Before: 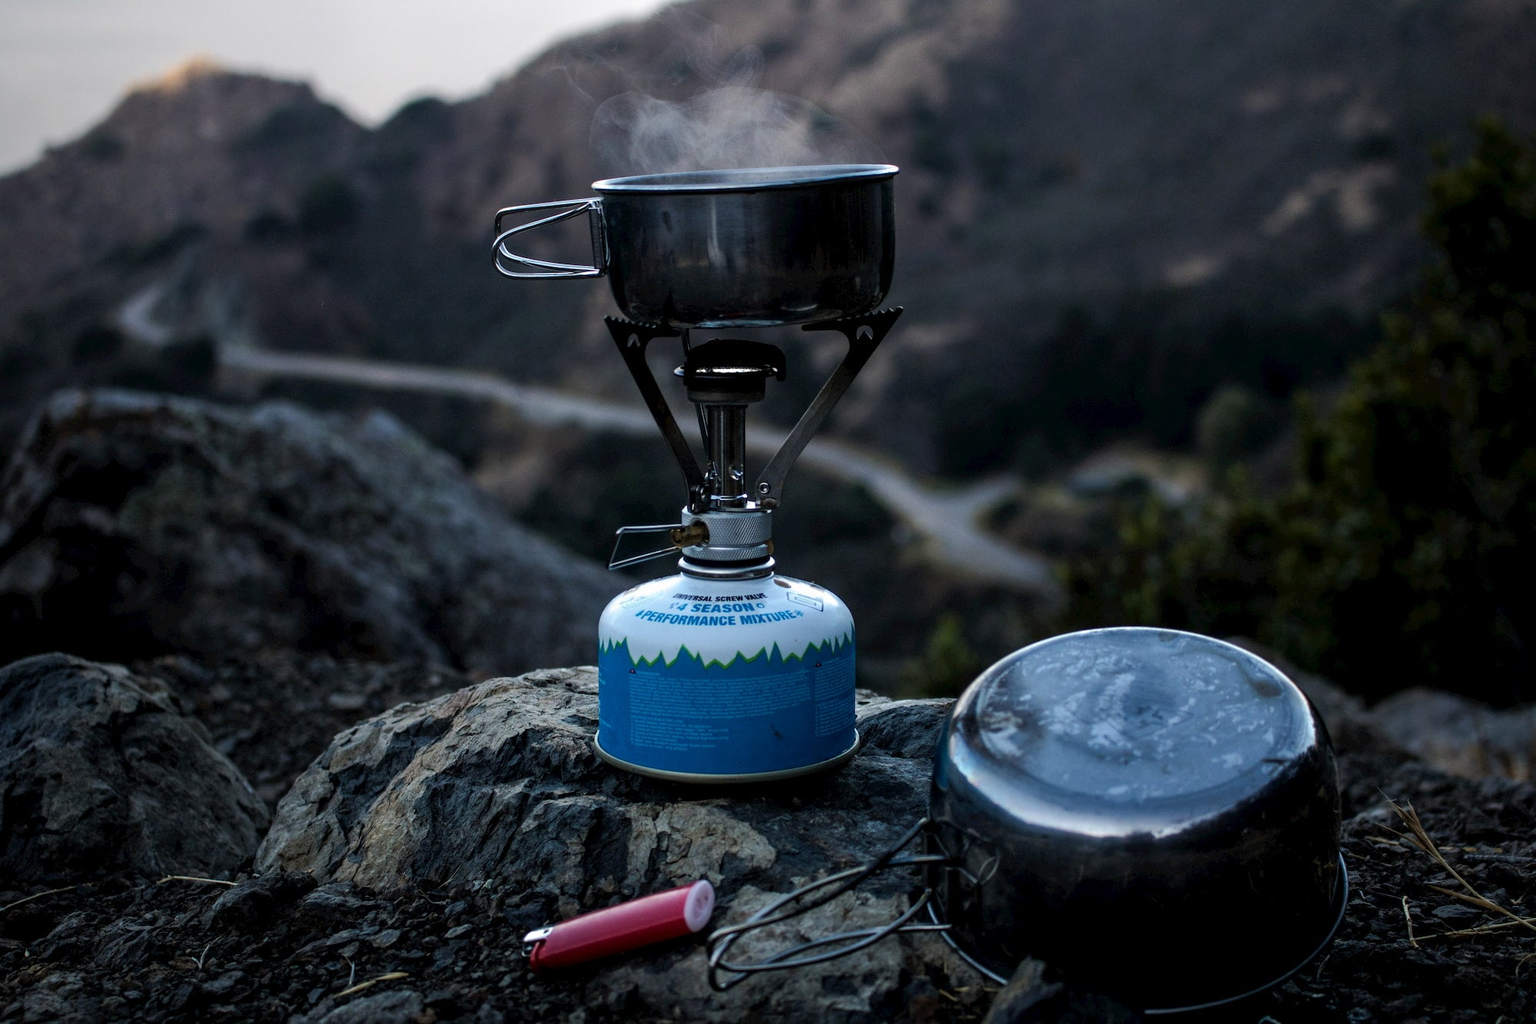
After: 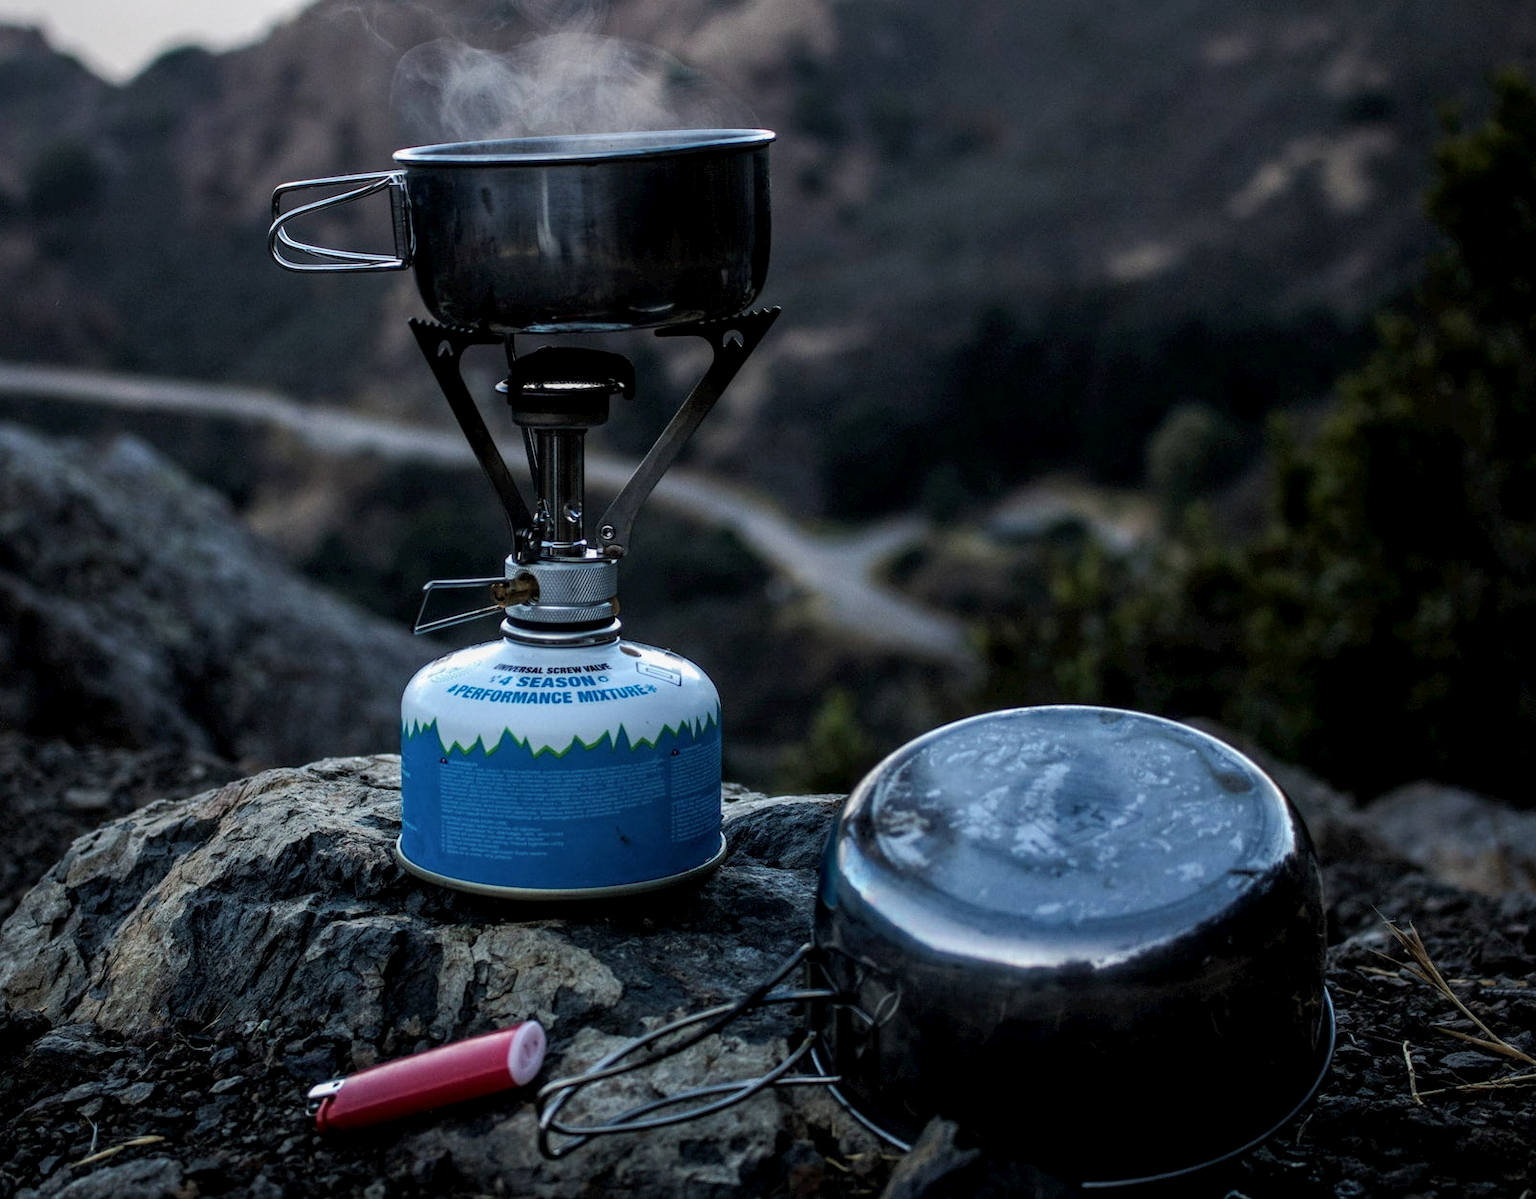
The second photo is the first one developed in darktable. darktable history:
local contrast: on, module defaults
crop and rotate: left 18.004%, top 5.948%, right 1.706%
